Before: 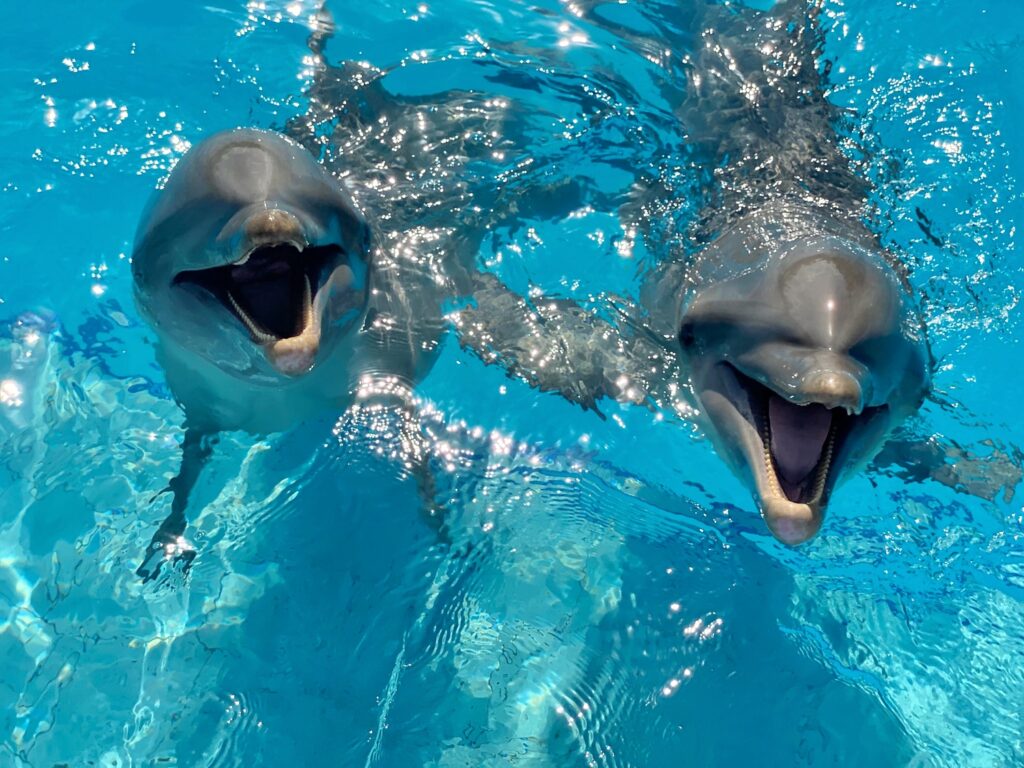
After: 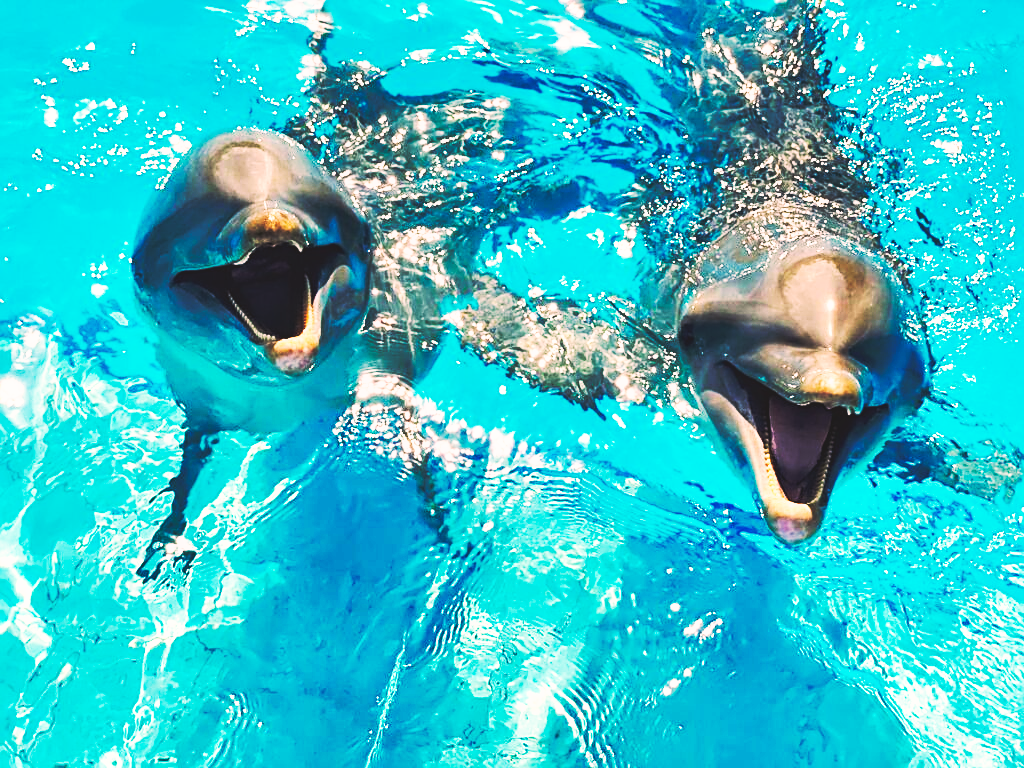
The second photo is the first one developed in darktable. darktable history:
sharpen: on, module defaults
base curve: curves: ch0 [(0, 0.015) (0.085, 0.116) (0.134, 0.298) (0.19, 0.545) (0.296, 0.764) (0.599, 0.982) (1, 1)], preserve colors none
color balance rgb: perceptual saturation grading › global saturation 20%, global vibrance 20%
shadows and highlights: radius 125.46, shadows 30.51, highlights -30.51, low approximation 0.01, soften with gaussian
color correction: highlights a* 12.23, highlights b* 5.41
local contrast: highlights 100%, shadows 100%, detail 120%, midtone range 0.2
white balance: red 1.045, blue 0.932
